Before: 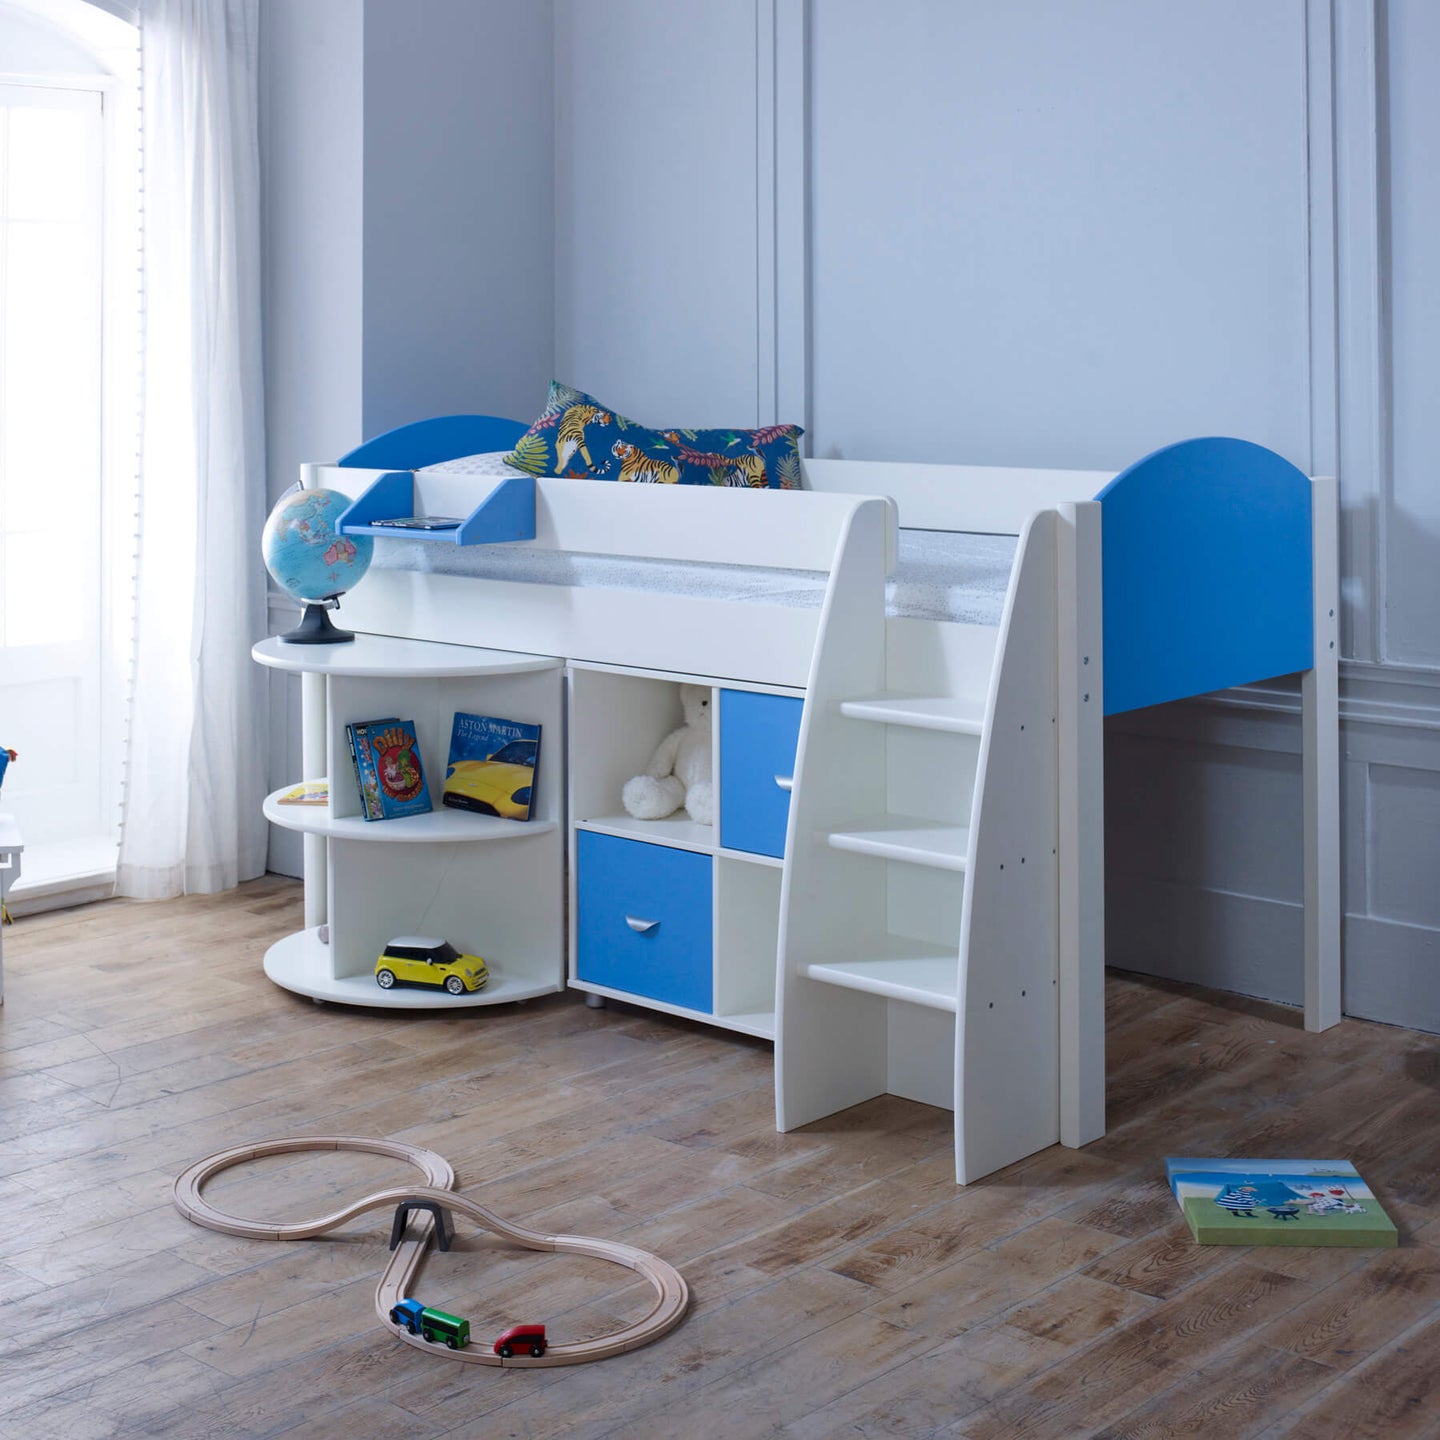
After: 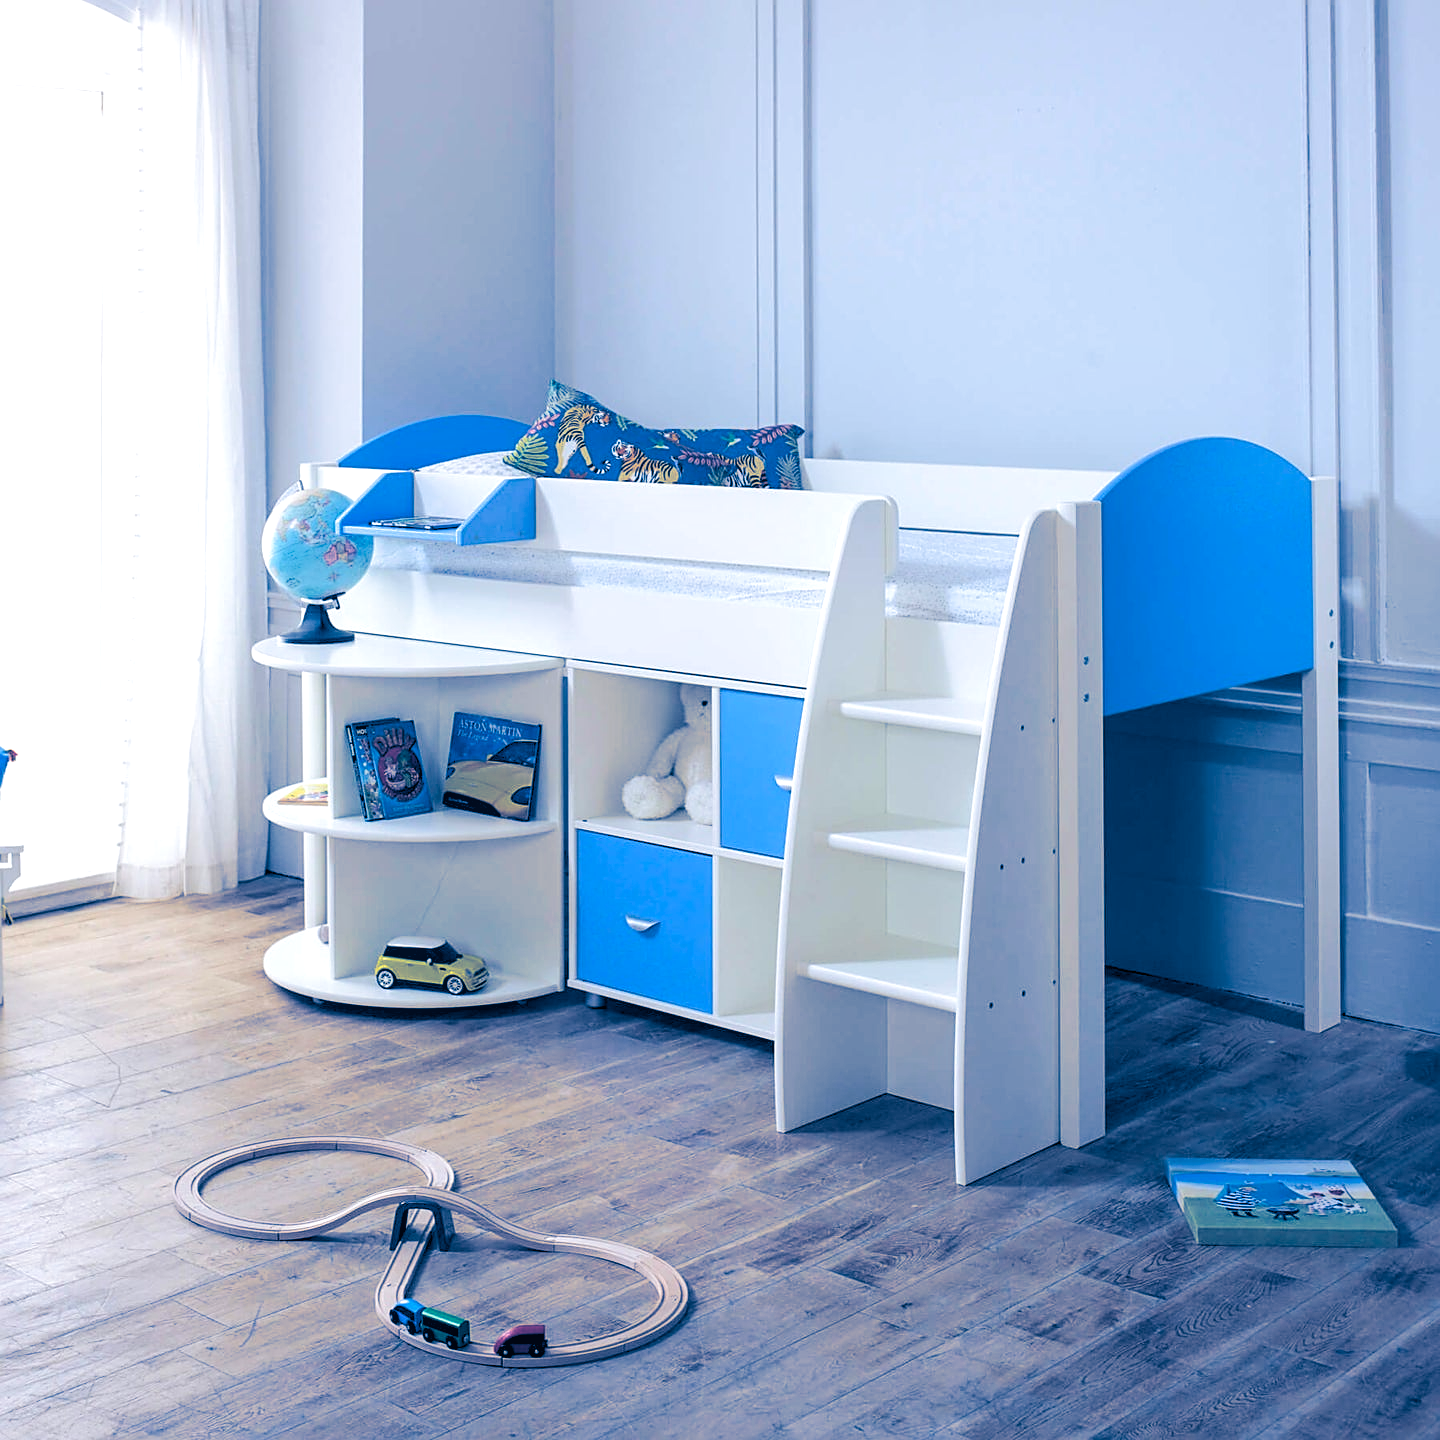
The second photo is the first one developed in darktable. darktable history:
sharpen: on, module defaults
split-toning: shadows › hue 226.8°, shadows › saturation 1, highlights › saturation 0, balance -61.41
local contrast: detail 110%
levels: black 3.83%, white 90.64%, levels [0.044, 0.416, 0.908]
